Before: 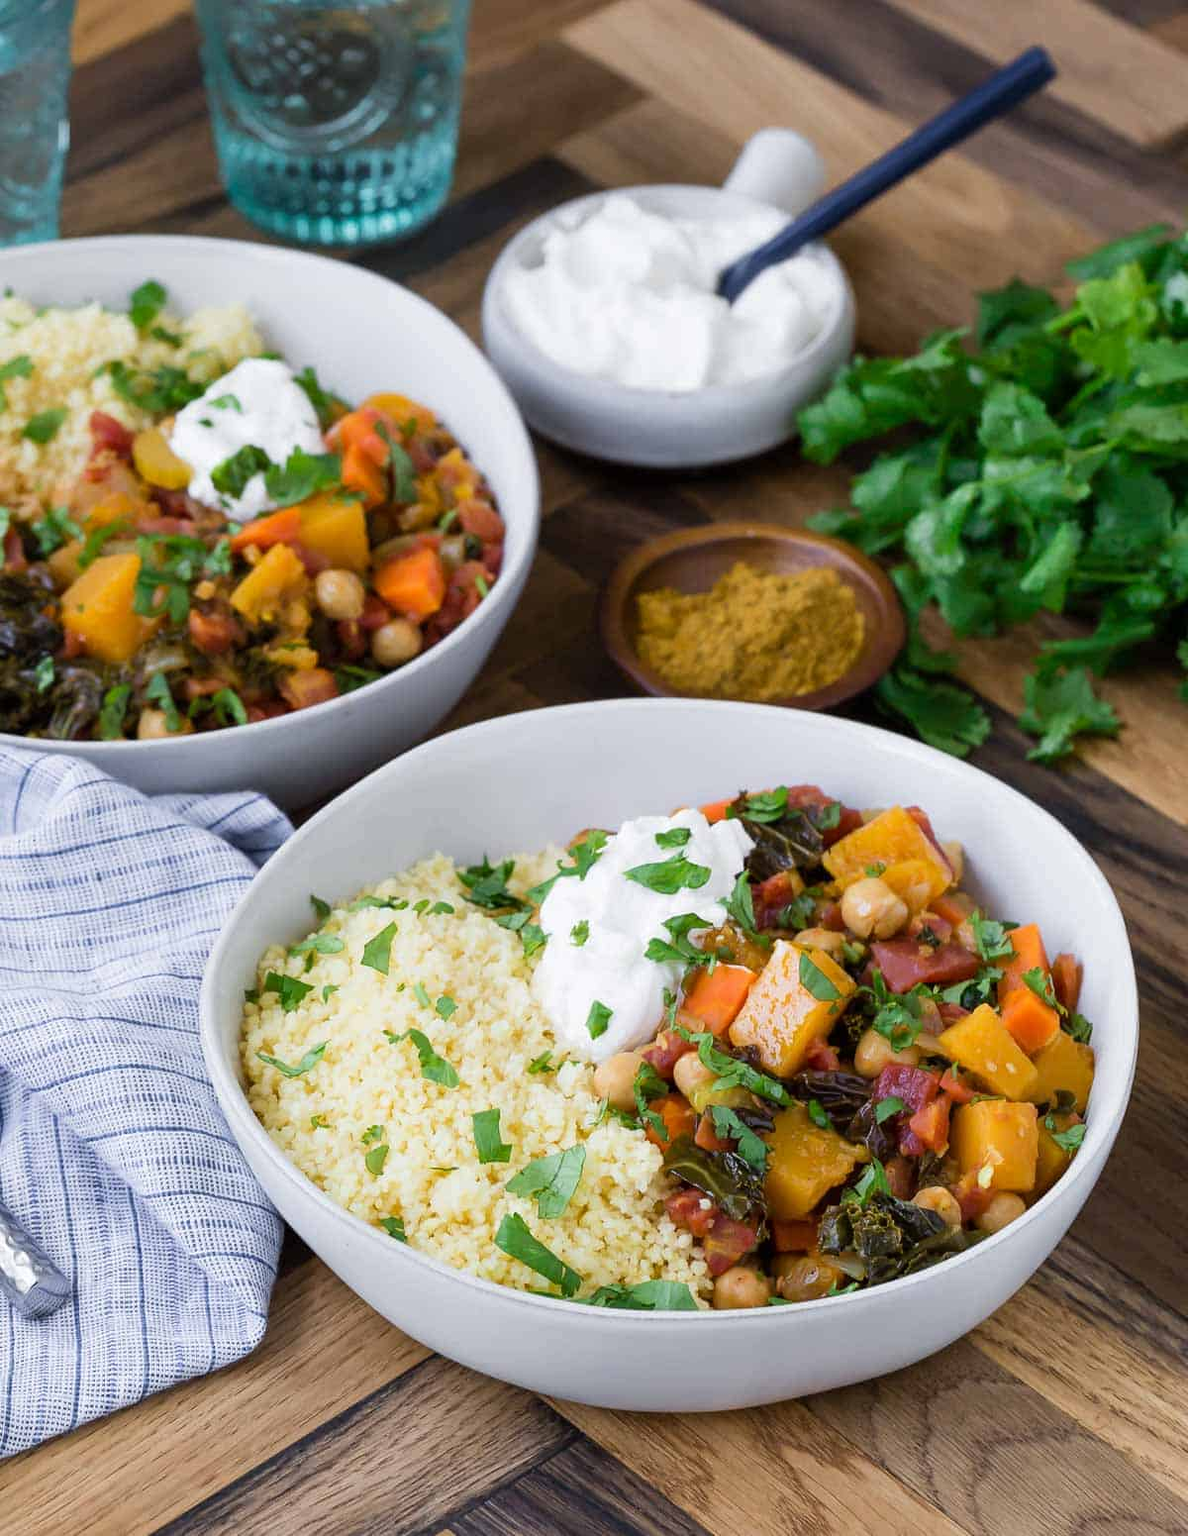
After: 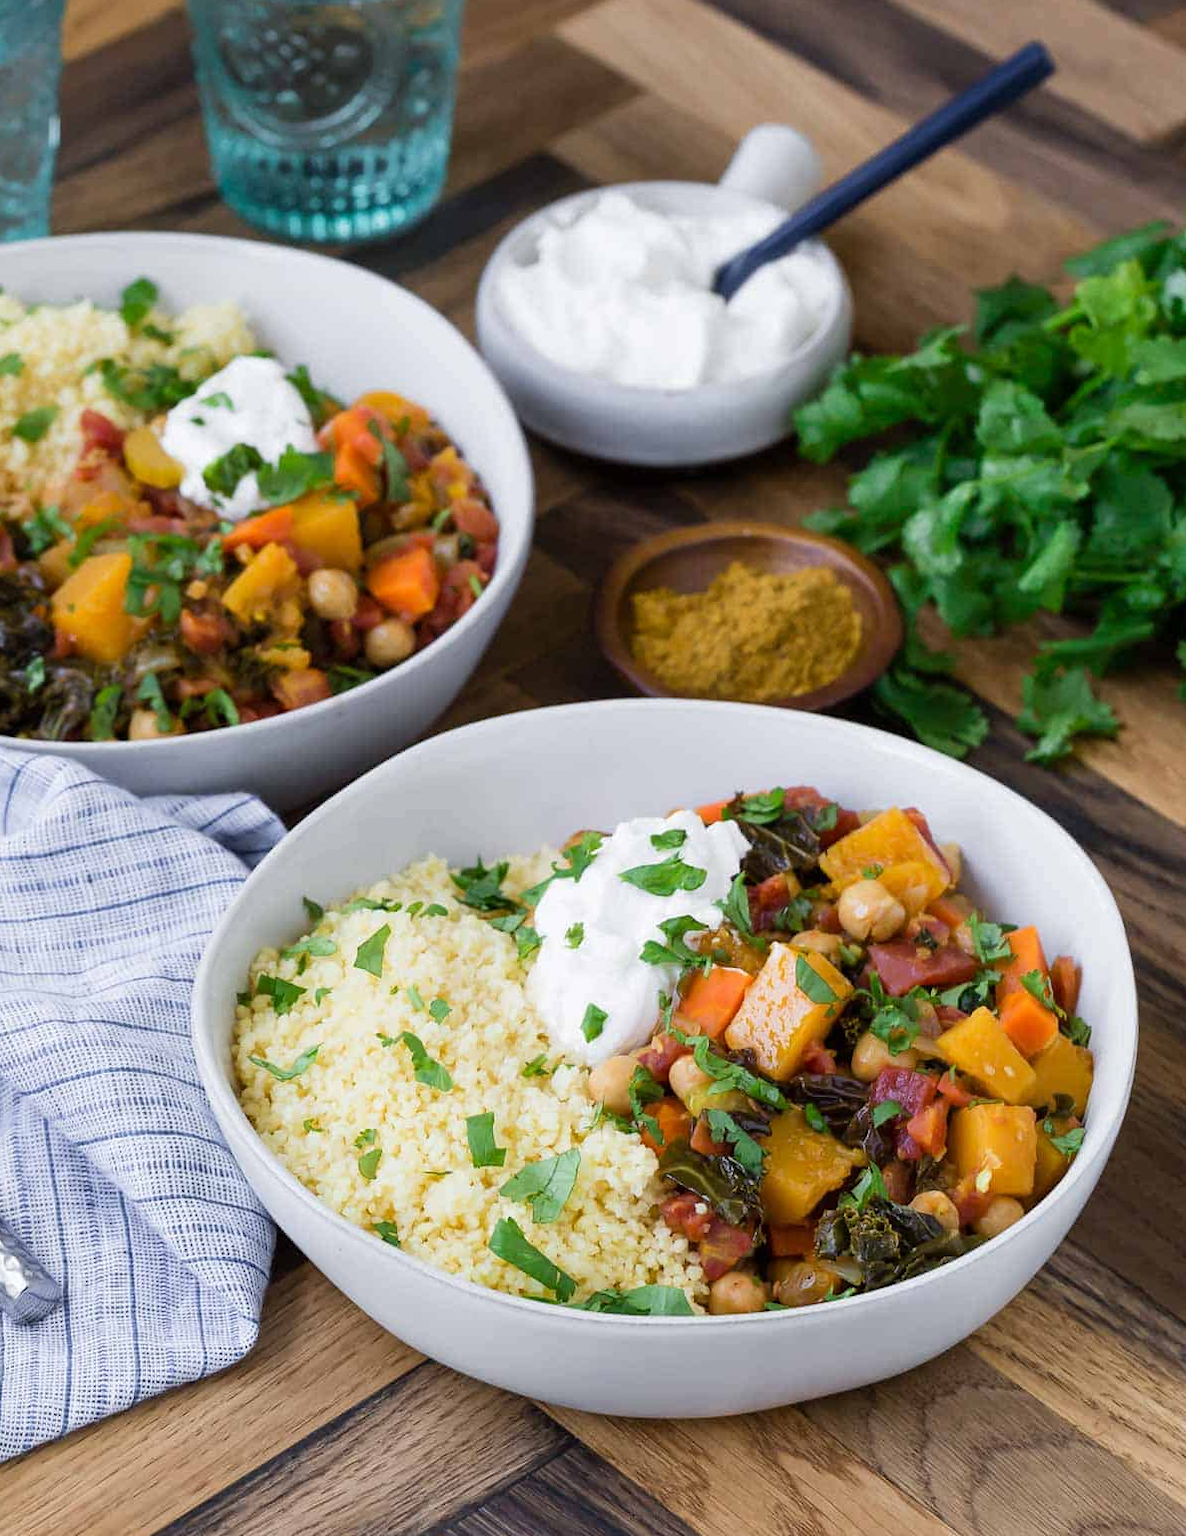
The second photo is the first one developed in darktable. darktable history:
crop and rotate: left 0.838%, top 0.369%, bottom 0.404%
